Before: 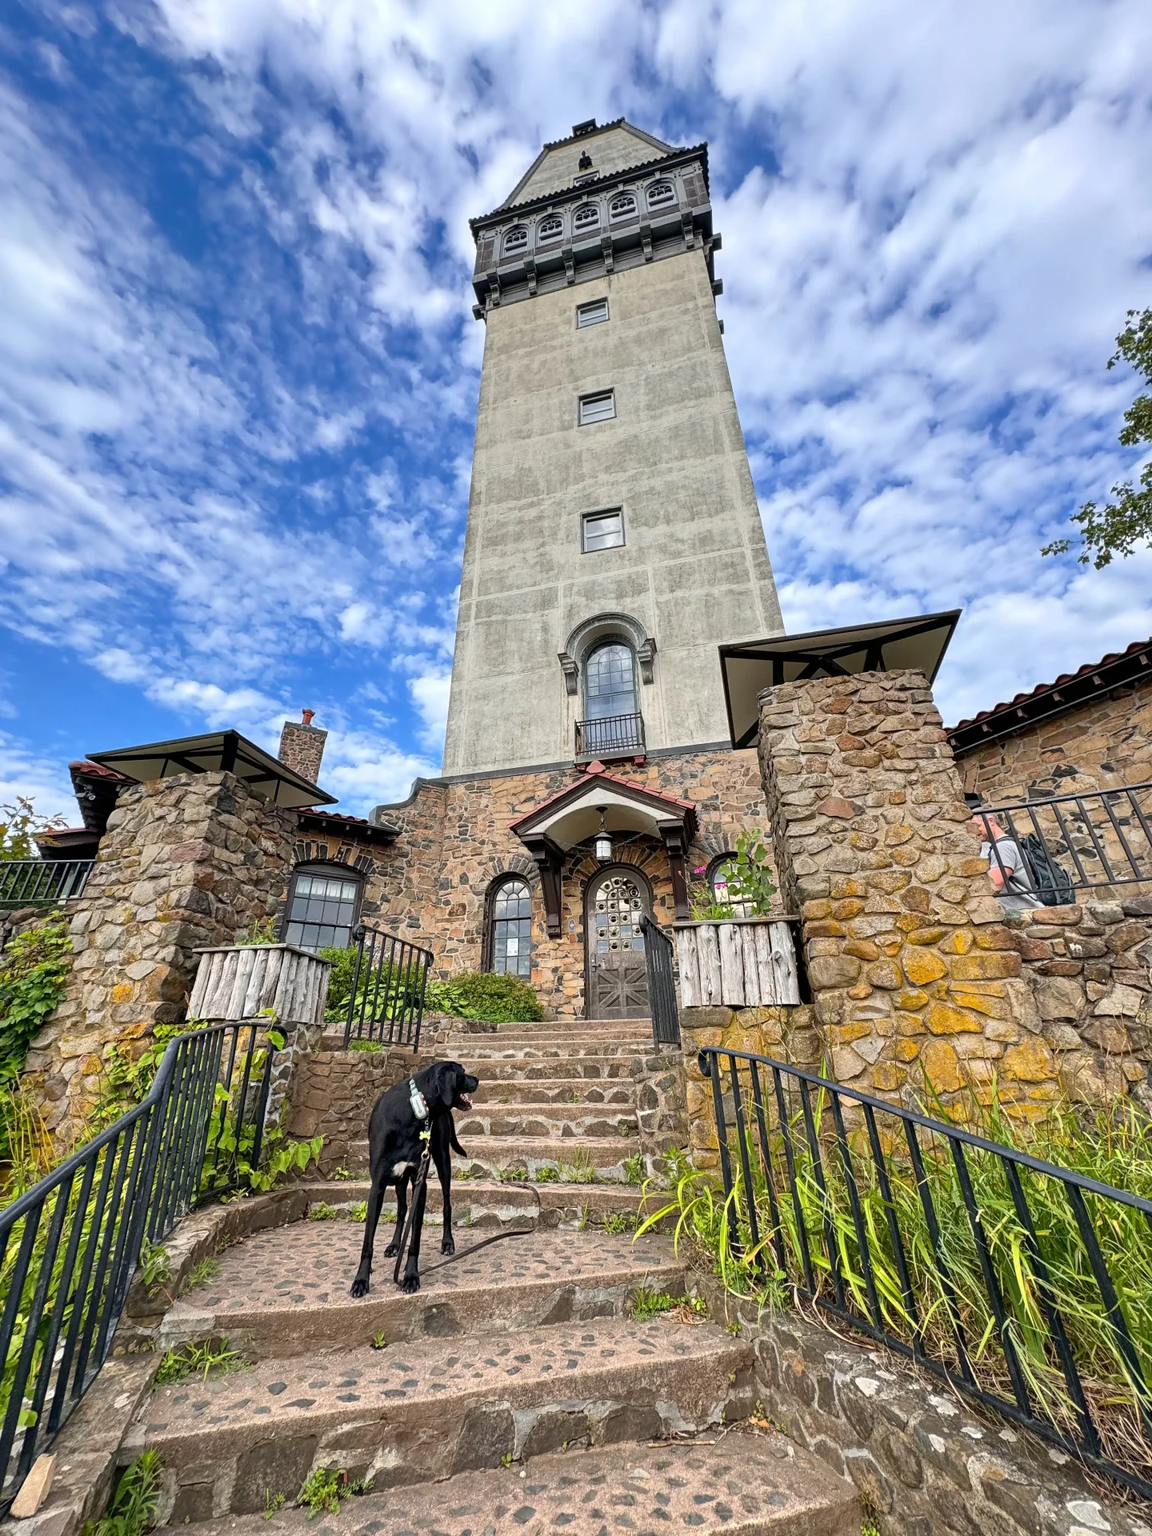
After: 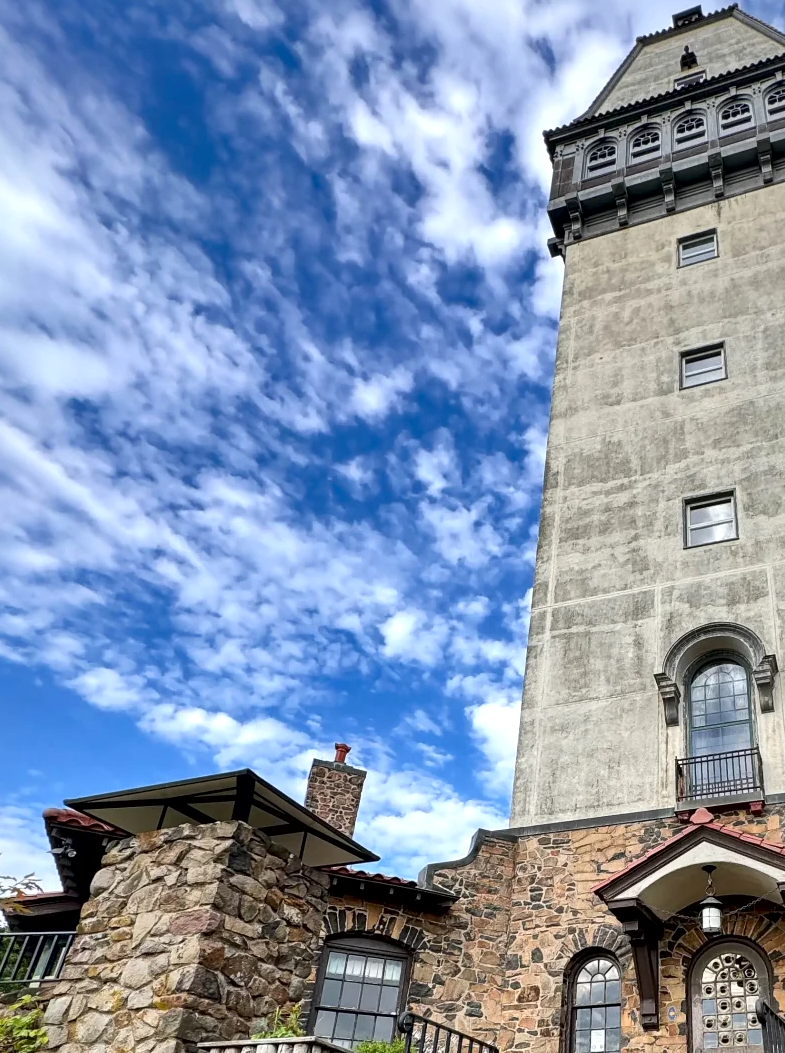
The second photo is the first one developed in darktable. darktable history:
exposure: compensate highlight preservation false
local contrast: mode bilateral grid, contrast 100, coarseness 100, detail 165%, midtone range 0.2
crop and rotate: left 3.029%, top 7.493%, right 42.411%, bottom 37.66%
